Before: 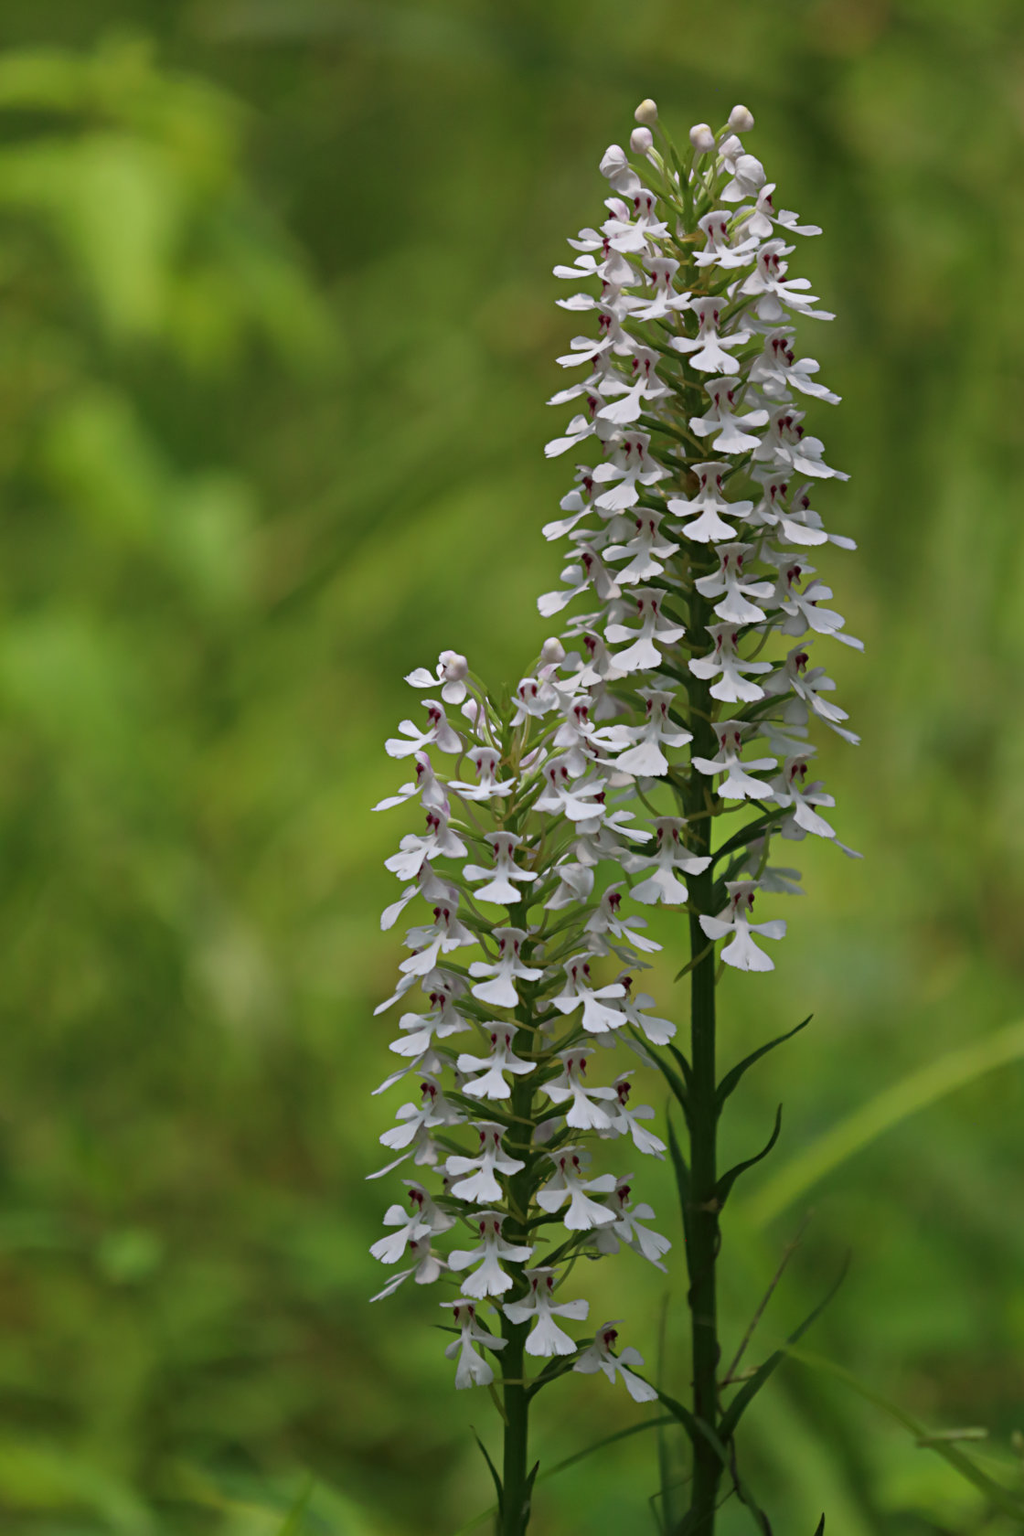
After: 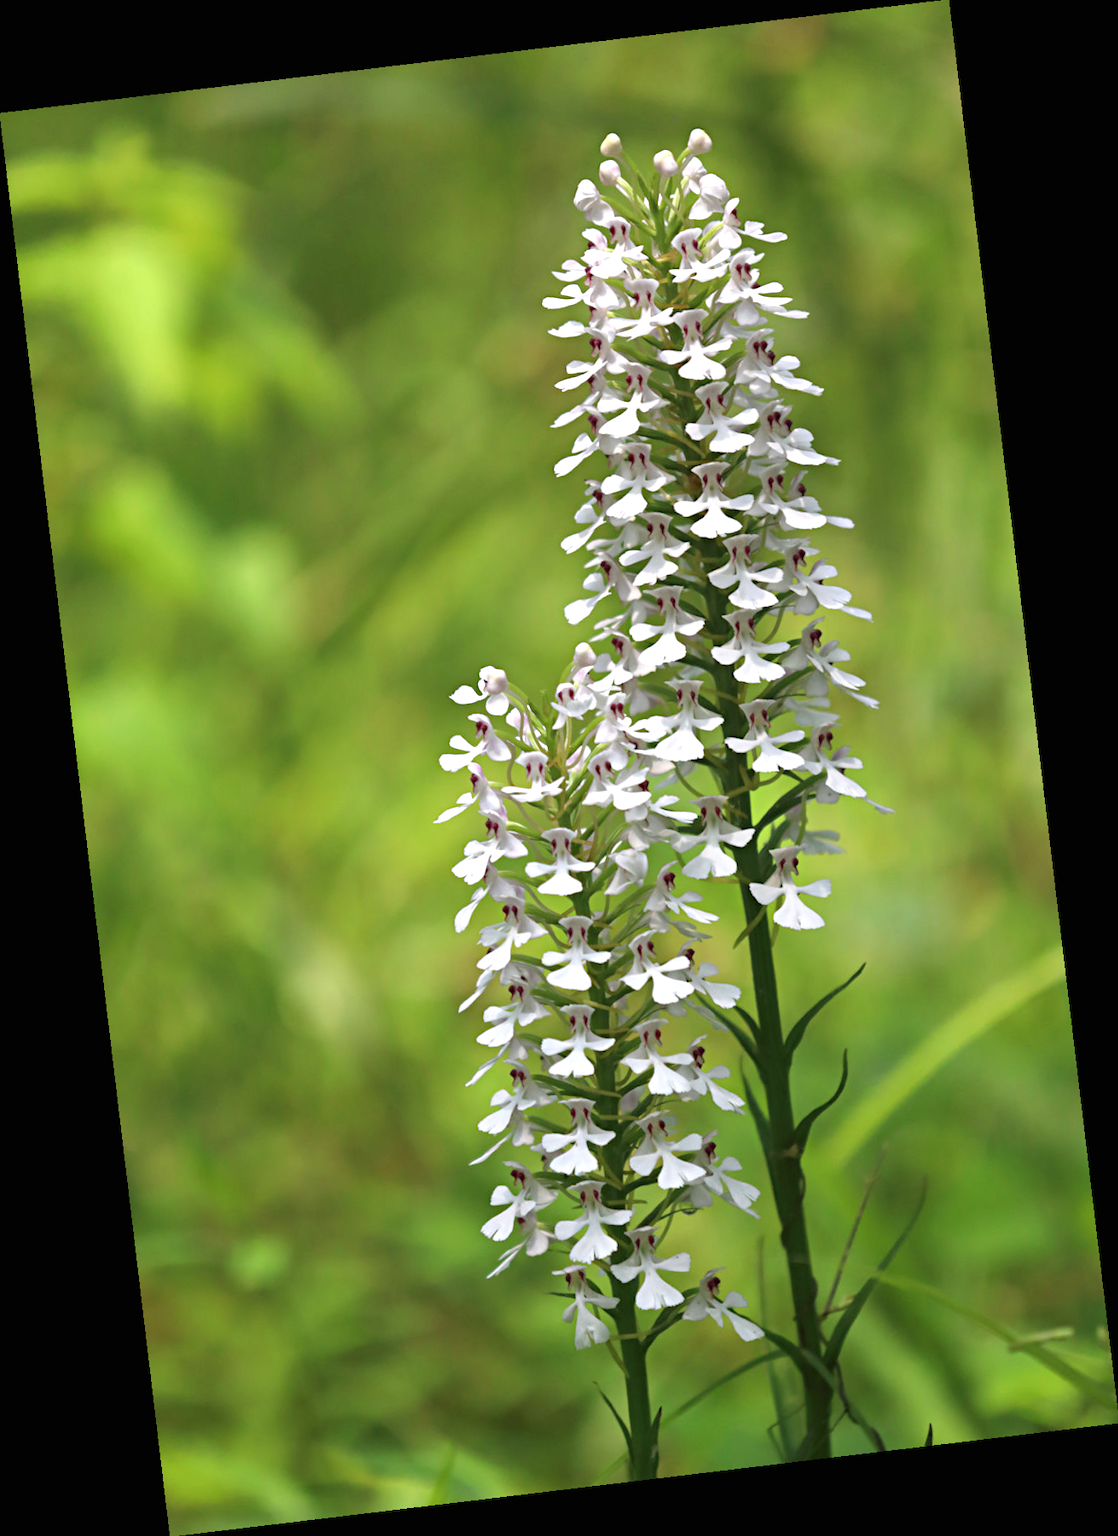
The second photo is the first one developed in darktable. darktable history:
rotate and perspective: rotation -6.83°, automatic cropping off
exposure: black level correction 0, exposure 1 EV, compensate exposure bias true, compensate highlight preservation false
